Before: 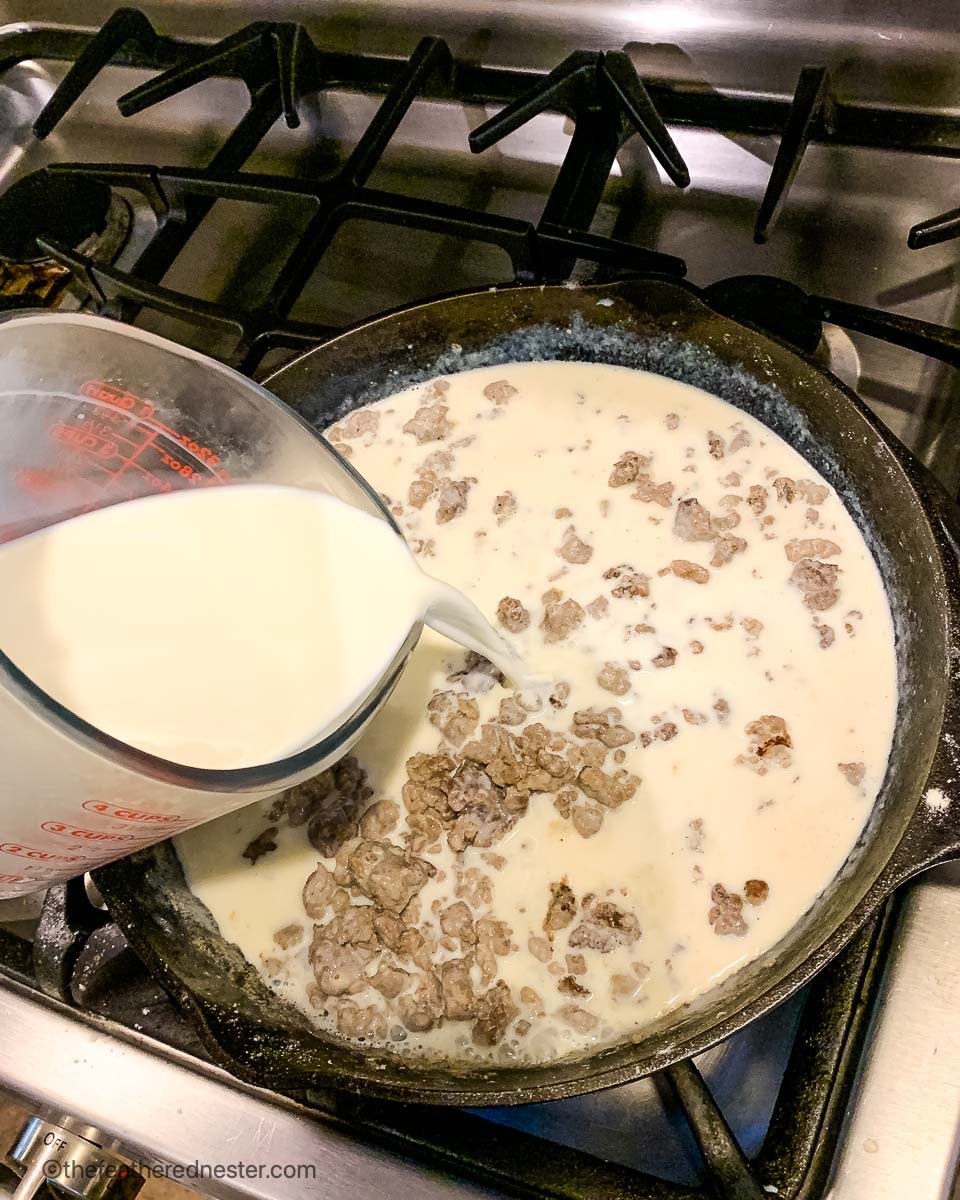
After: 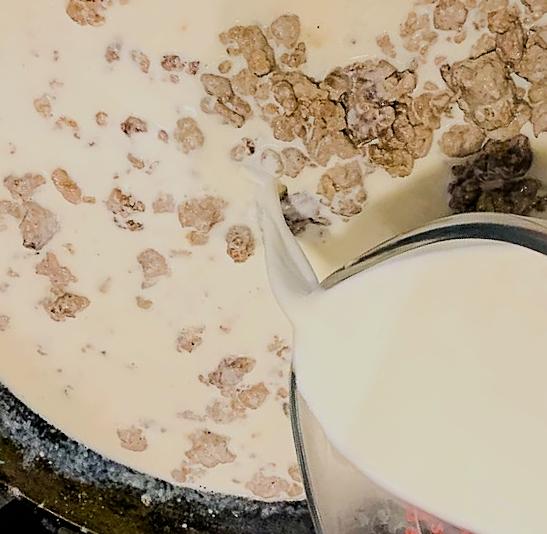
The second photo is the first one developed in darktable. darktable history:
crop and rotate: angle 147.91°, left 9.21%, top 15.582%, right 4.543%, bottom 17.132%
sharpen: on, module defaults
filmic rgb: black relative exposure -7.65 EV, white relative exposure 4.56 EV, hardness 3.61
